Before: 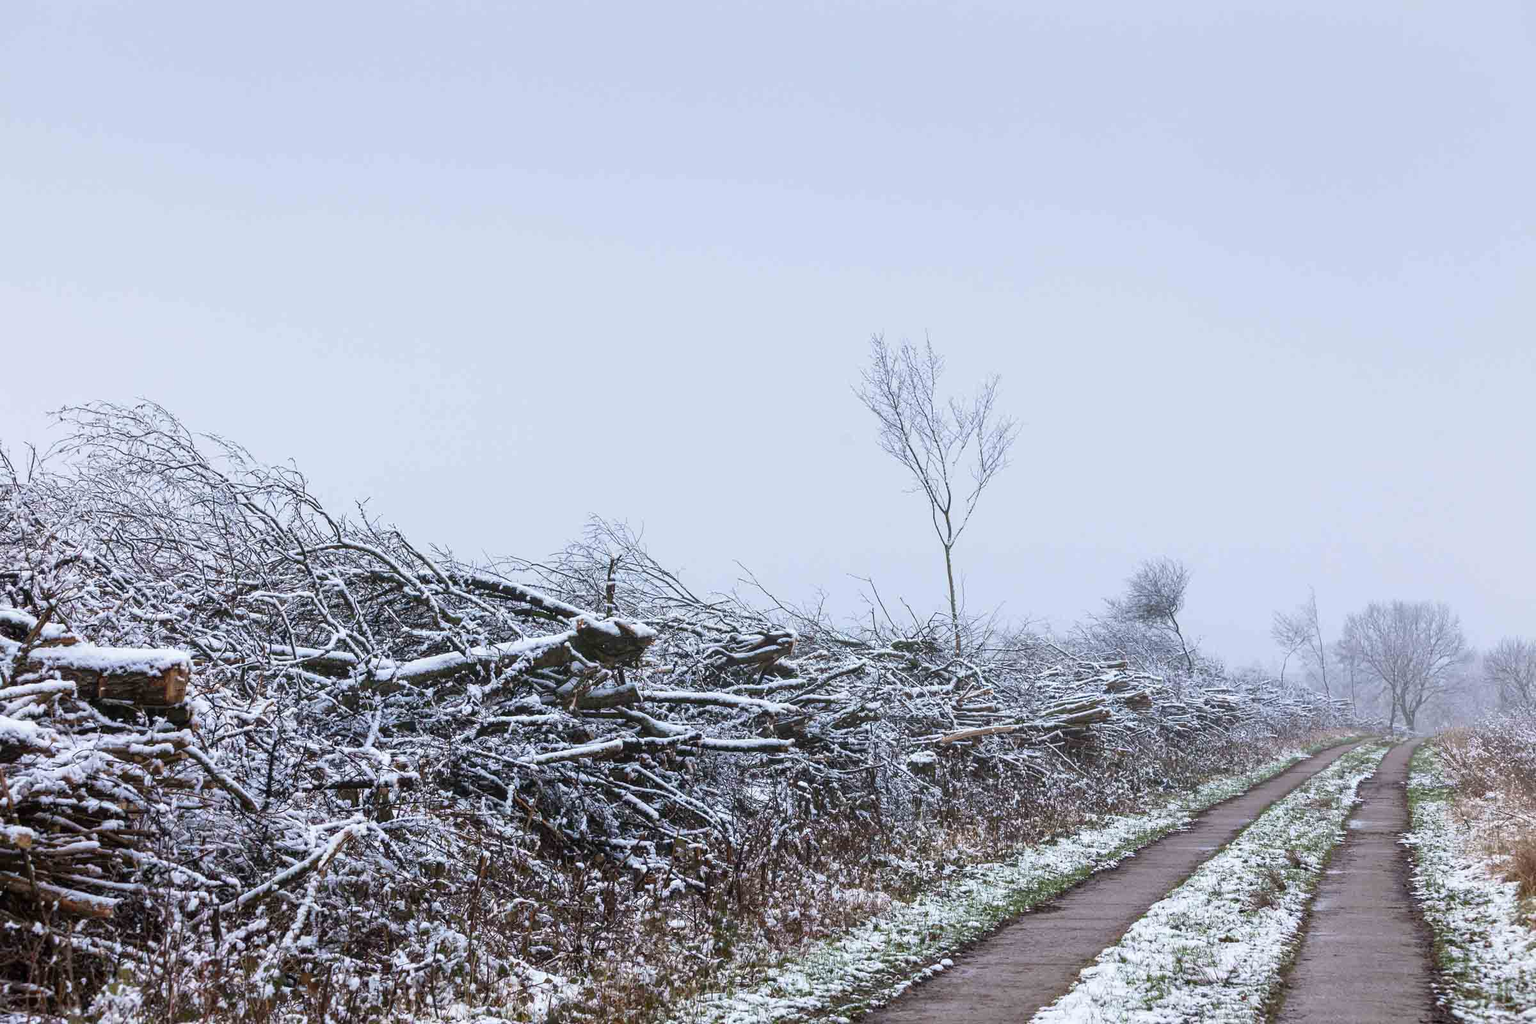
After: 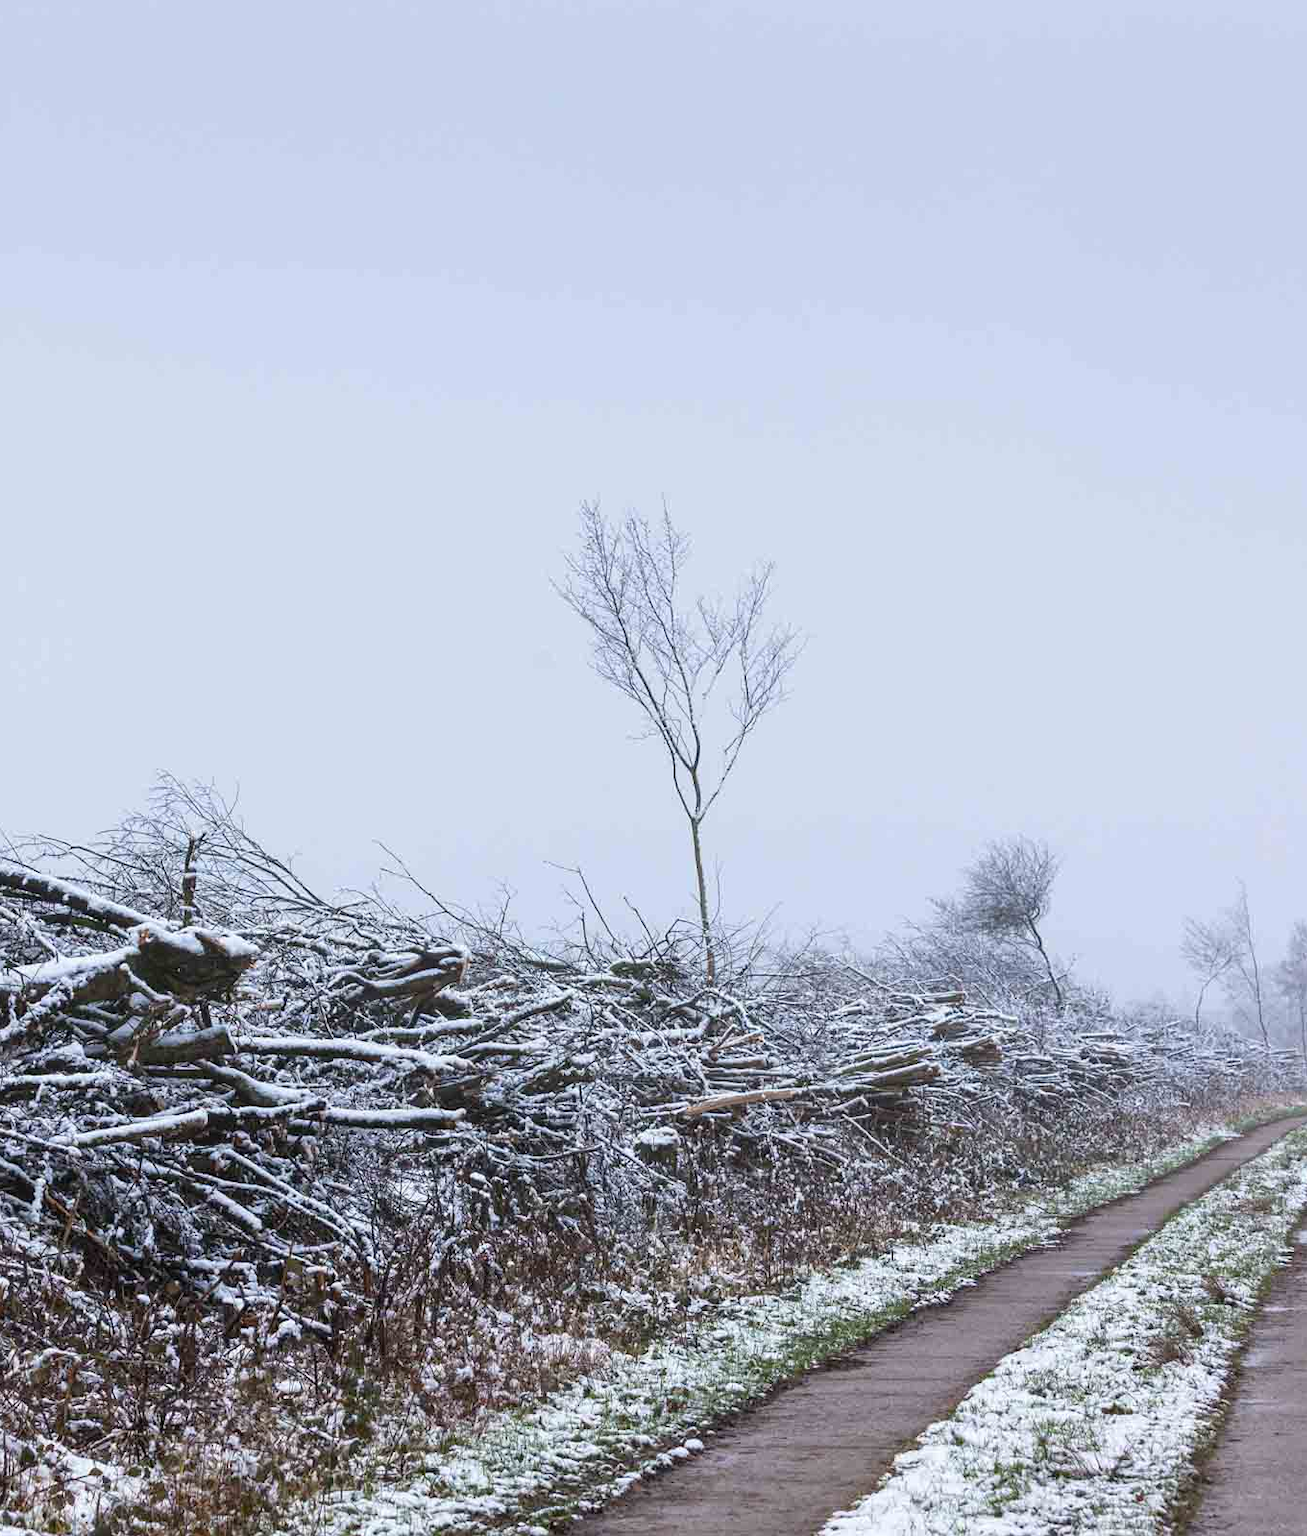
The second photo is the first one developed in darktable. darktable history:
crop: left 31.548%, top 0.01%, right 11.742%
